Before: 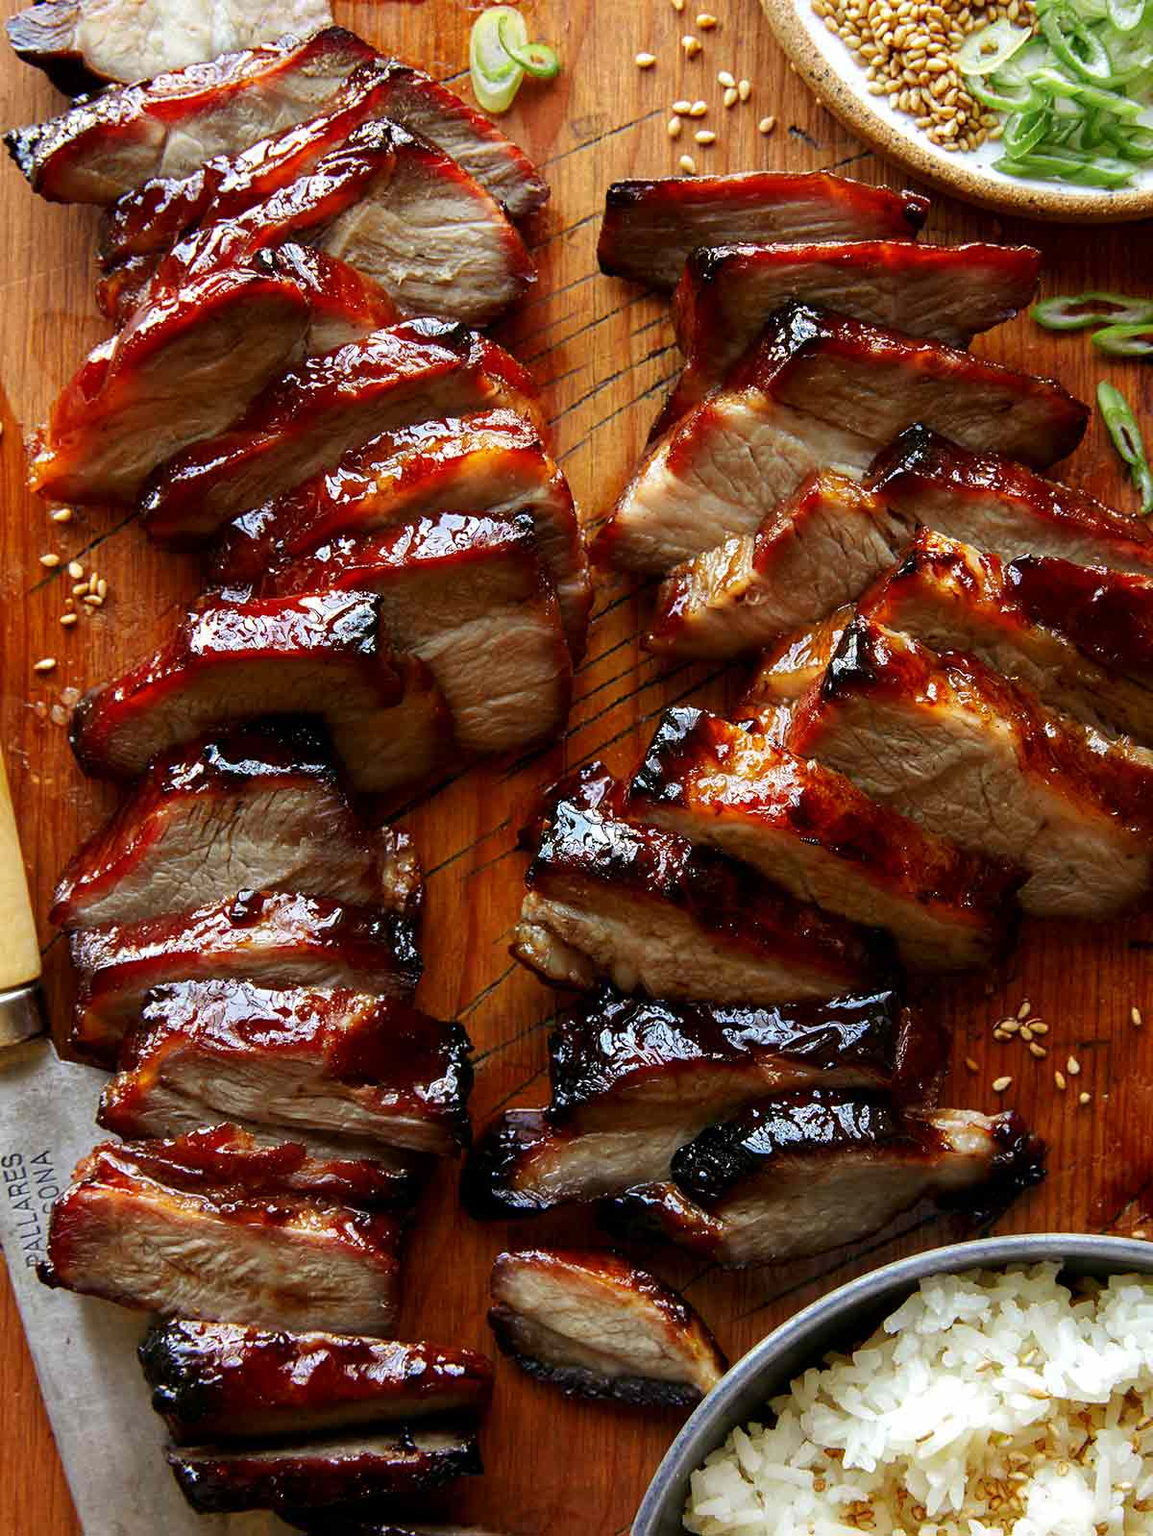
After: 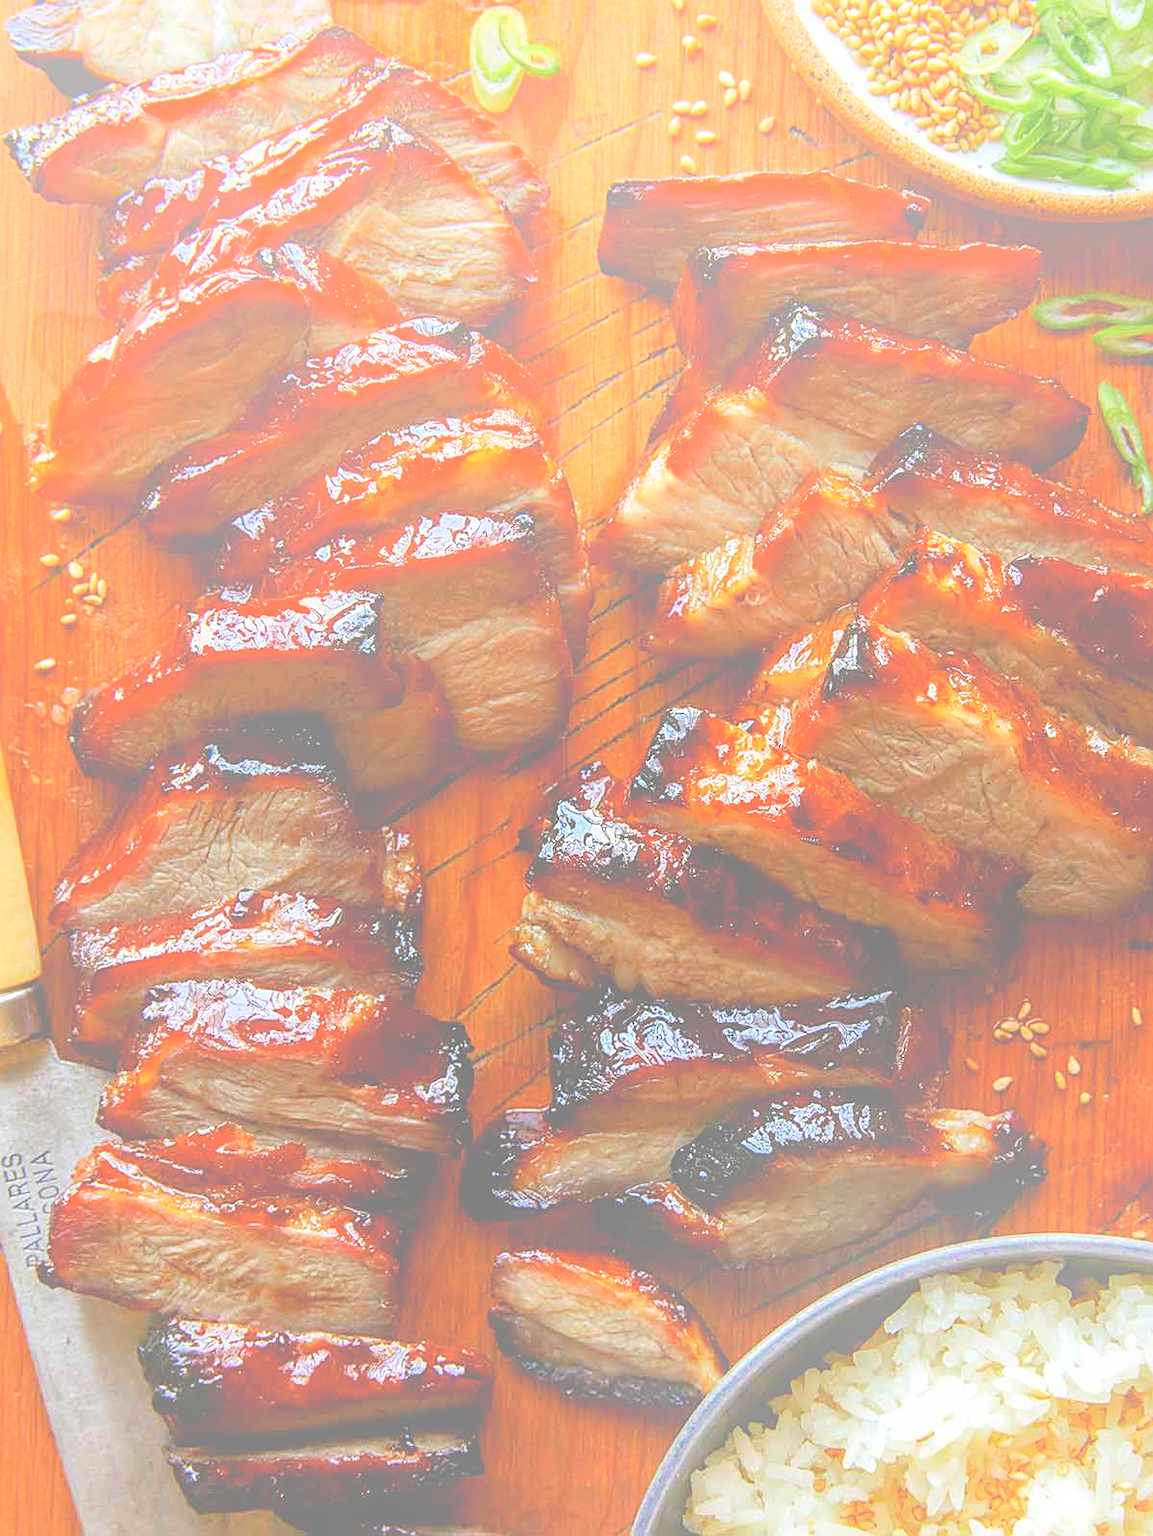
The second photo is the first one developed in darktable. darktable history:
local contrast: on, module defaults
bloom: size 85%, threshold 5%, strength 85%
sharpen: on, module defaults
